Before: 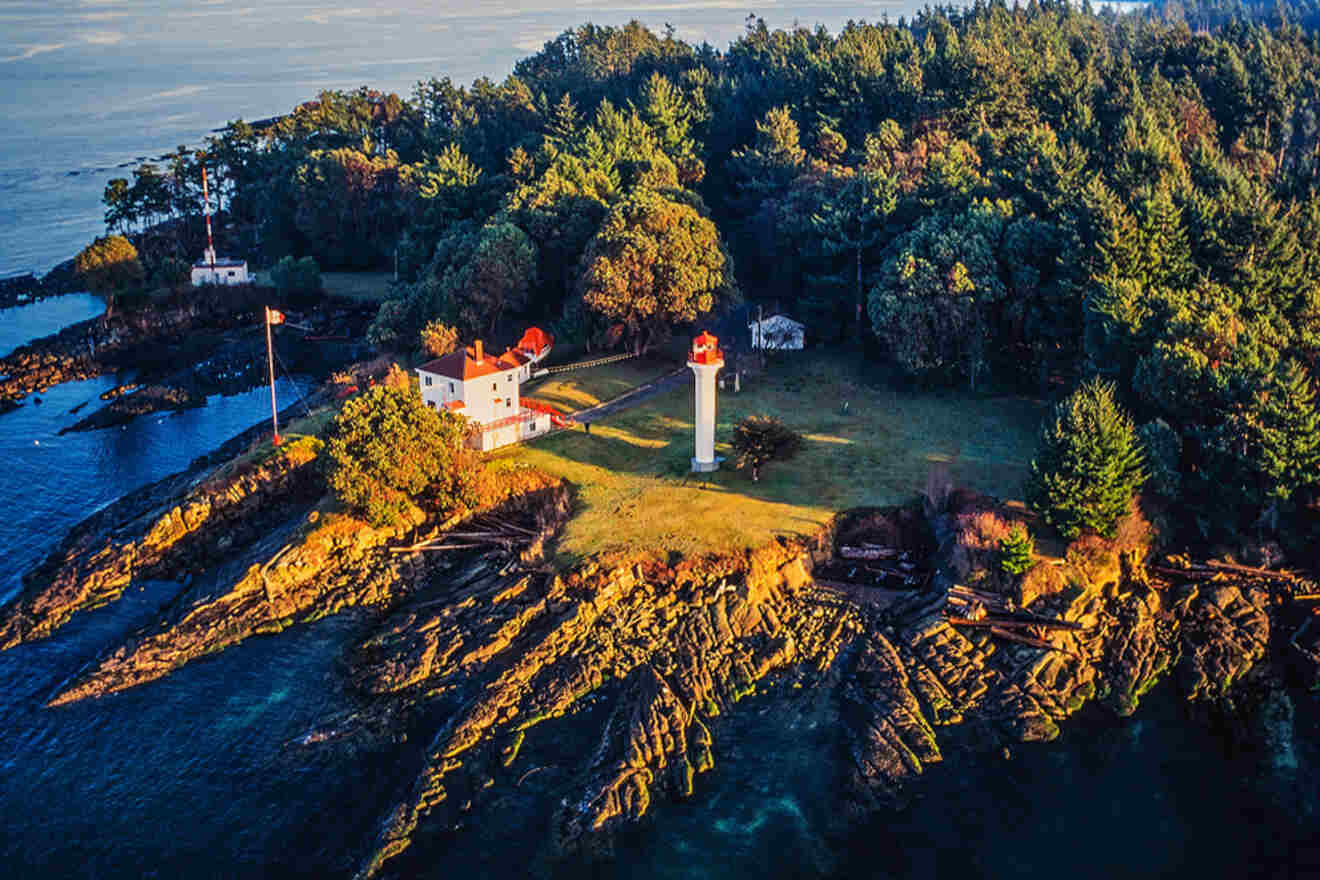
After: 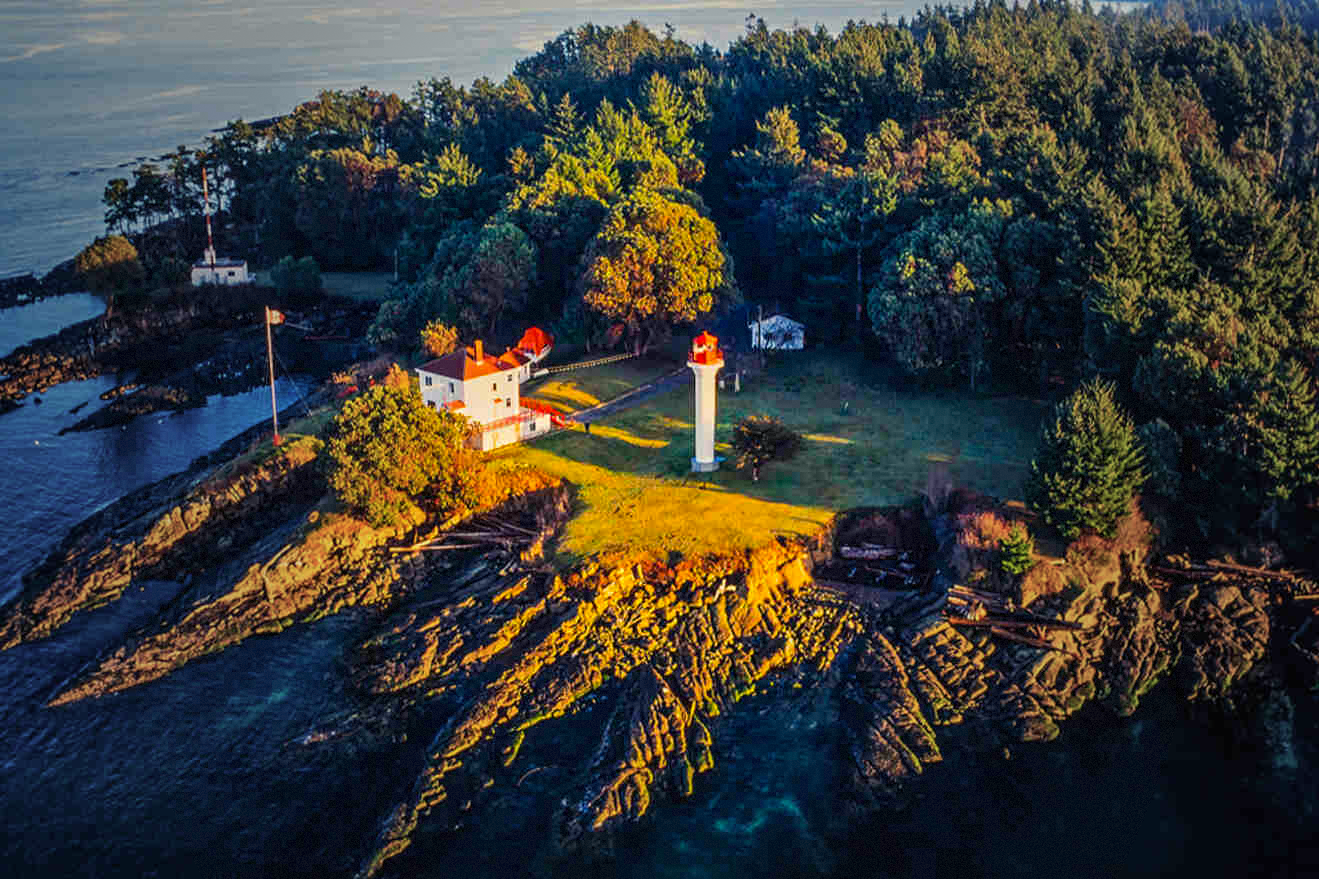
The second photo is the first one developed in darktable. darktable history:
vignetting: fall-off start 16.1%, fall-off radius 100.95%, brightness -0.407, saturation -0.311, width/height ratio 0.72, dithering 8-bit output
color balance rgb: shadows lift › chroma 2.013%, shadows lift › hue 247.2°, highlights gain › luminance 6.849%, highlights gain › chroma 1.885%, highlights gain › hue 92.1°, perceptual saturation grading › global saturation 25.632%
